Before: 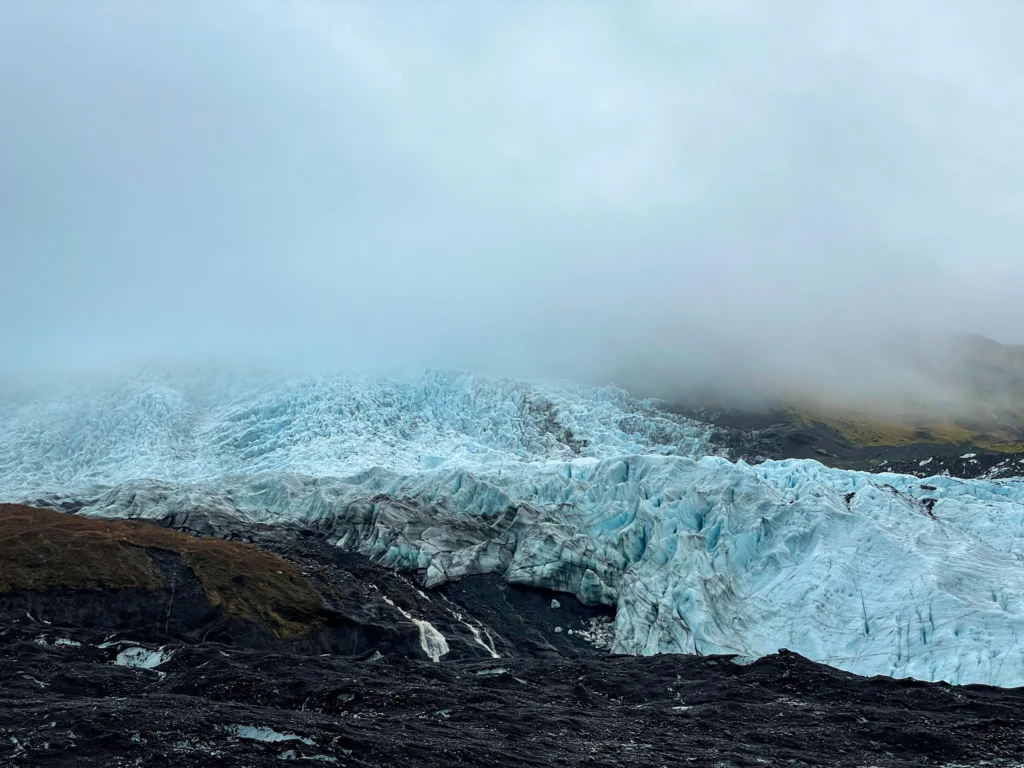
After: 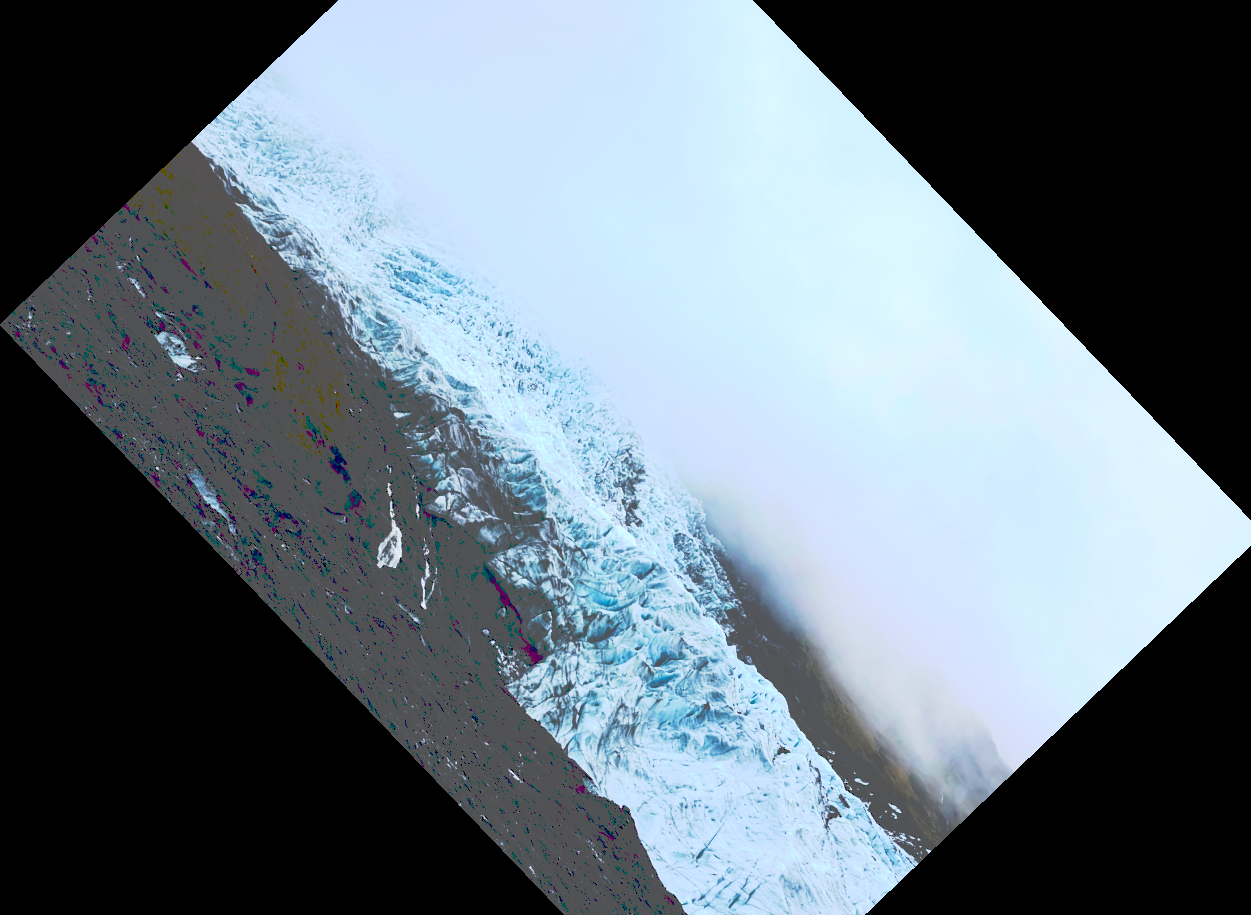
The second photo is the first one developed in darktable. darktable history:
white balance: red 1.004, blue 1.096
contrast brightness saturation: contrast 0.32, brightness -0.08, saturation 0.17
crop and rotate: angle -46.26°, top 16.234%, right 0.912%, bottom 11.704%
tone curve: curves: ch0 [(0, 0) (0.003, 0.345) (0.011, 0.345) (0.025, 0.345) (0.044, 0.349) (0.069, 0.353) (0.1, 0.356) (0.136, 0.359) (0.177, 0.366) (0.224, 0.378) (0.277, 0.398) (0.335, 0.429) (0.399, 0.476) (0.468, 0.545) (0.543, 0.624) (0.623, 0.721) (0.709, 0.811) (0.801, 0.876) (0.898, 0.913) (1, 1)], preserve colors none
